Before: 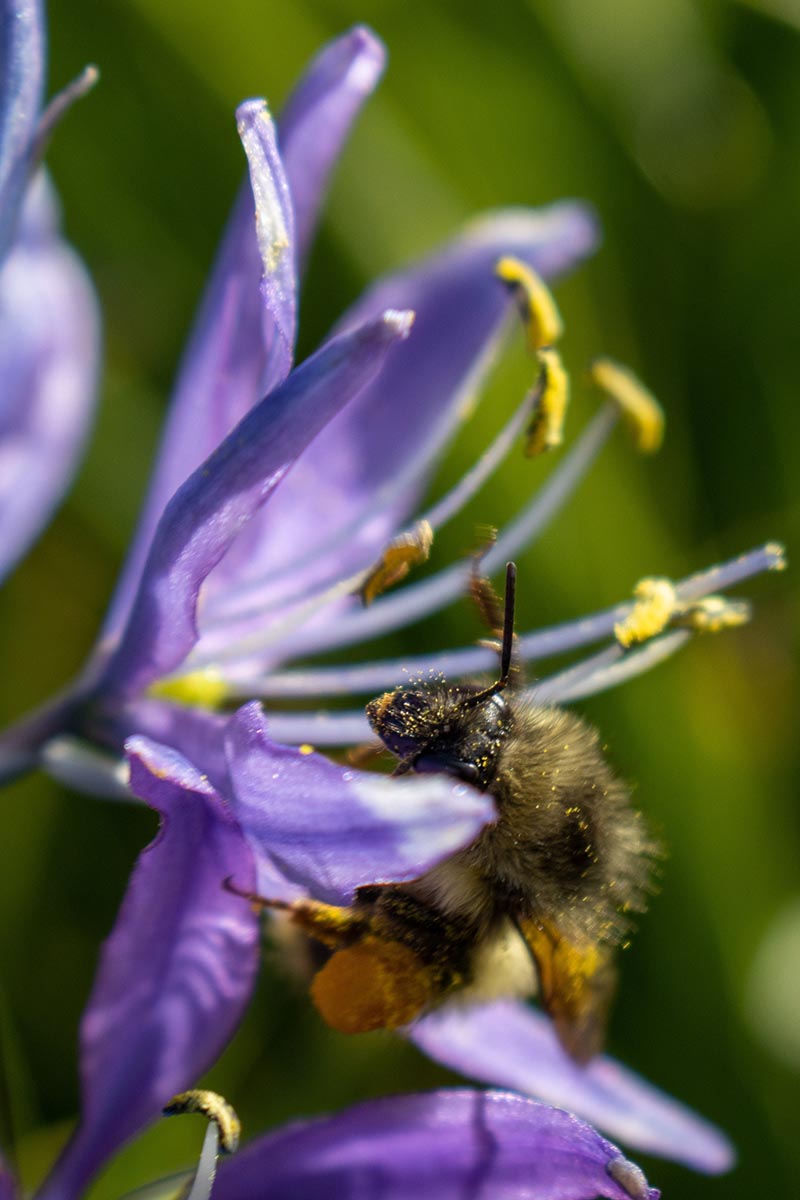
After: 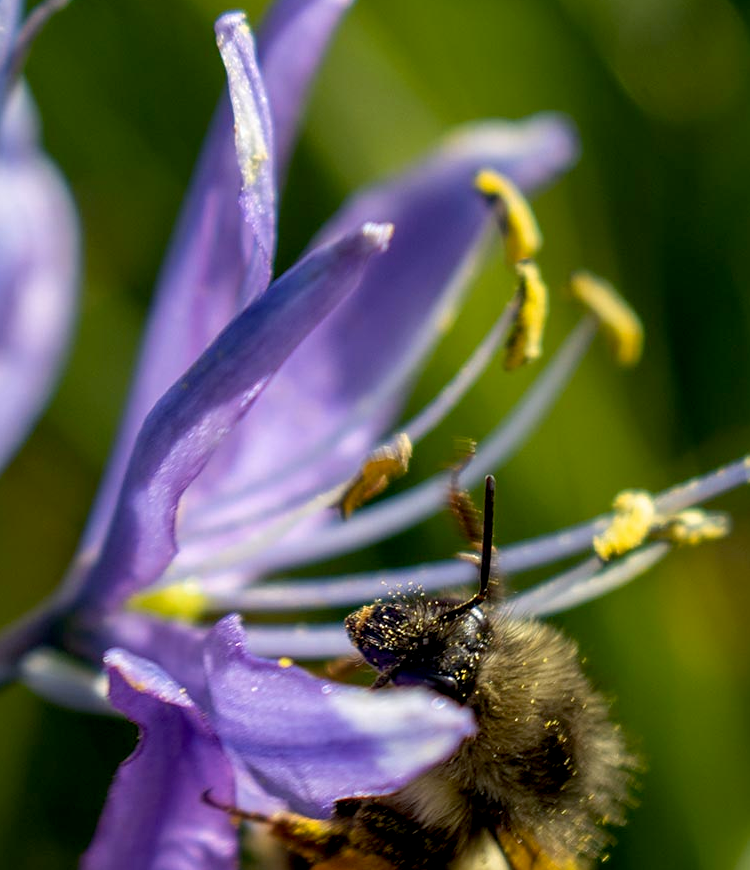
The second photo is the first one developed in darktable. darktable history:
crop: left 2.737%, top 7.287%, right 3.421%, bottom 20.179%
exposure: black level correction 0.007, compensate highlight preservation false
rgb levels: preserve colors max RGB
sharpen: amount 0.2
